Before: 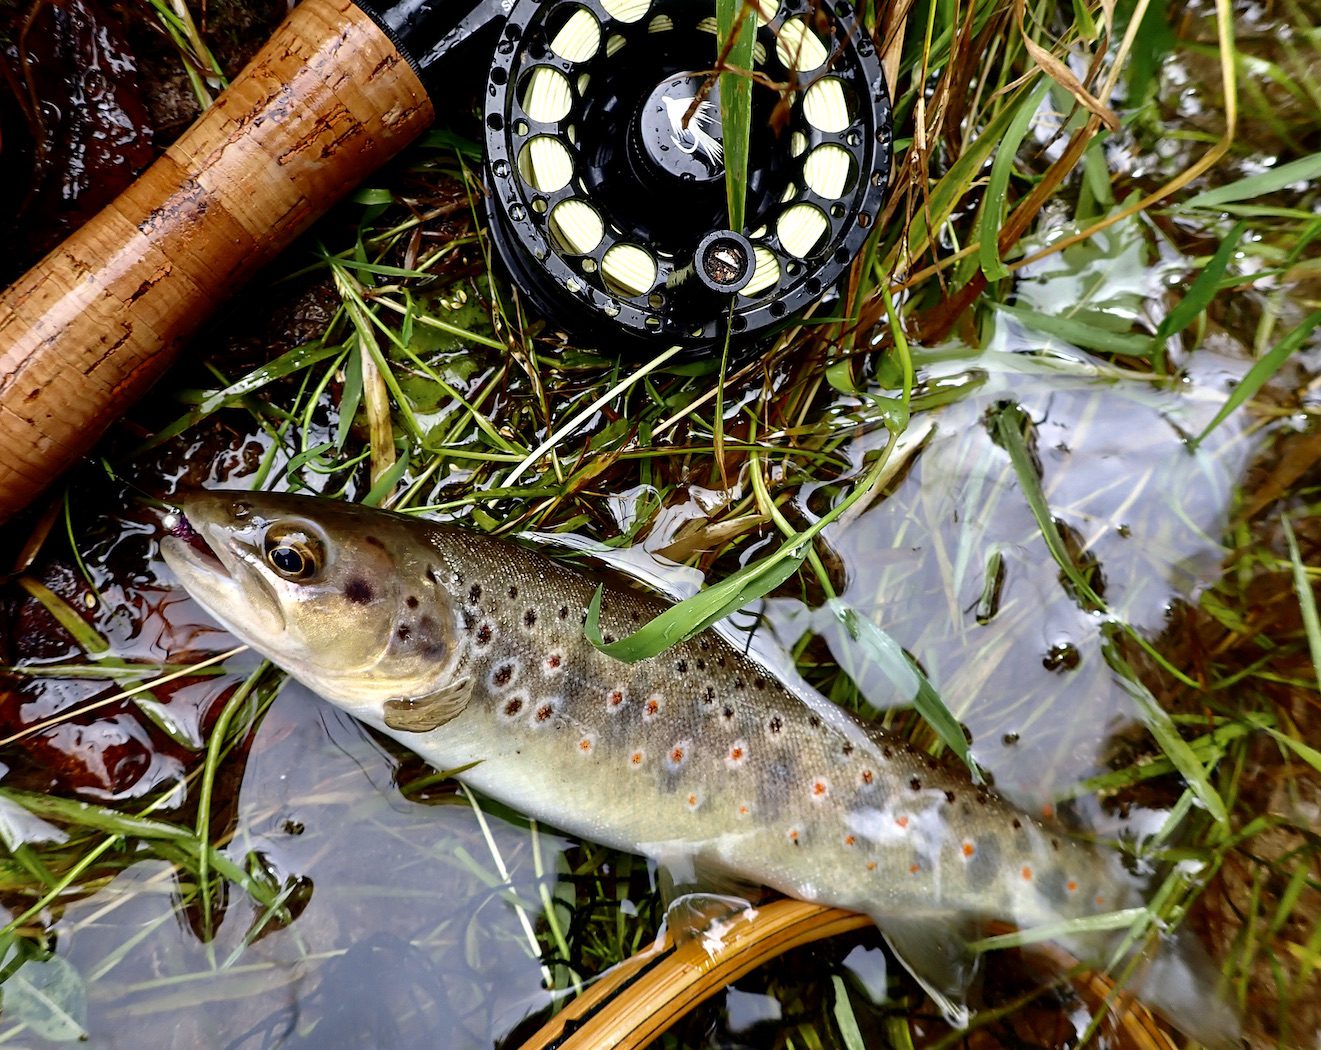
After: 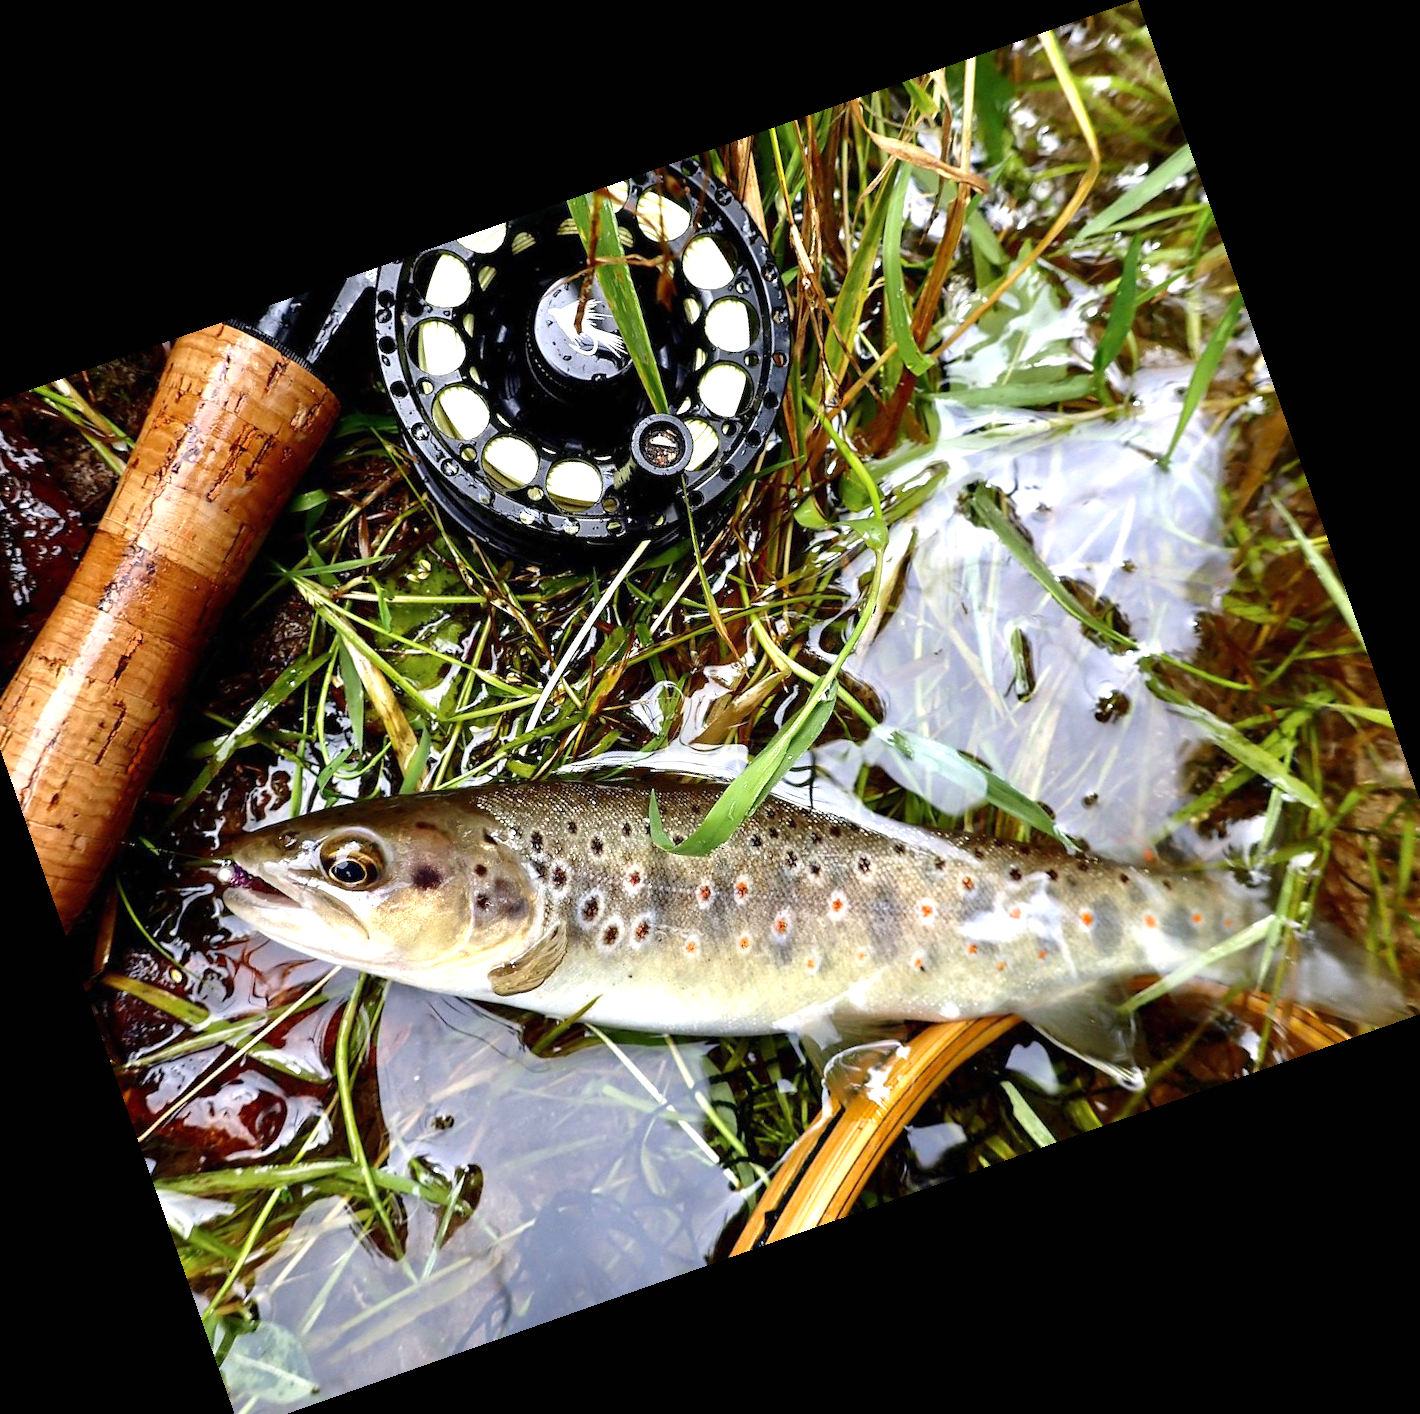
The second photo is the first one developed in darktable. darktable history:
levels: levels [0, 0.498, 1]
exposure: black level correction 0, exposure 0.7 EV, compensate exposure bias true, compensate highlight preservation false
crop and rotate: angle 19.43°, left 6.812%, right 4.125%, bottom 1.087%
